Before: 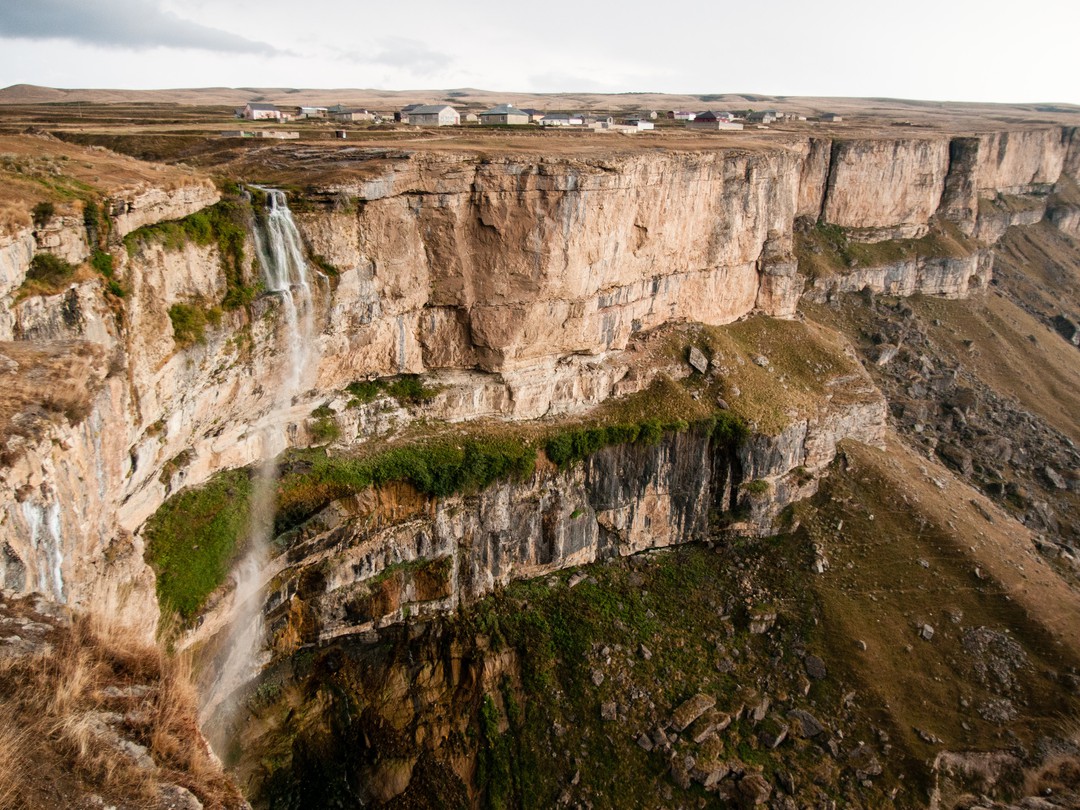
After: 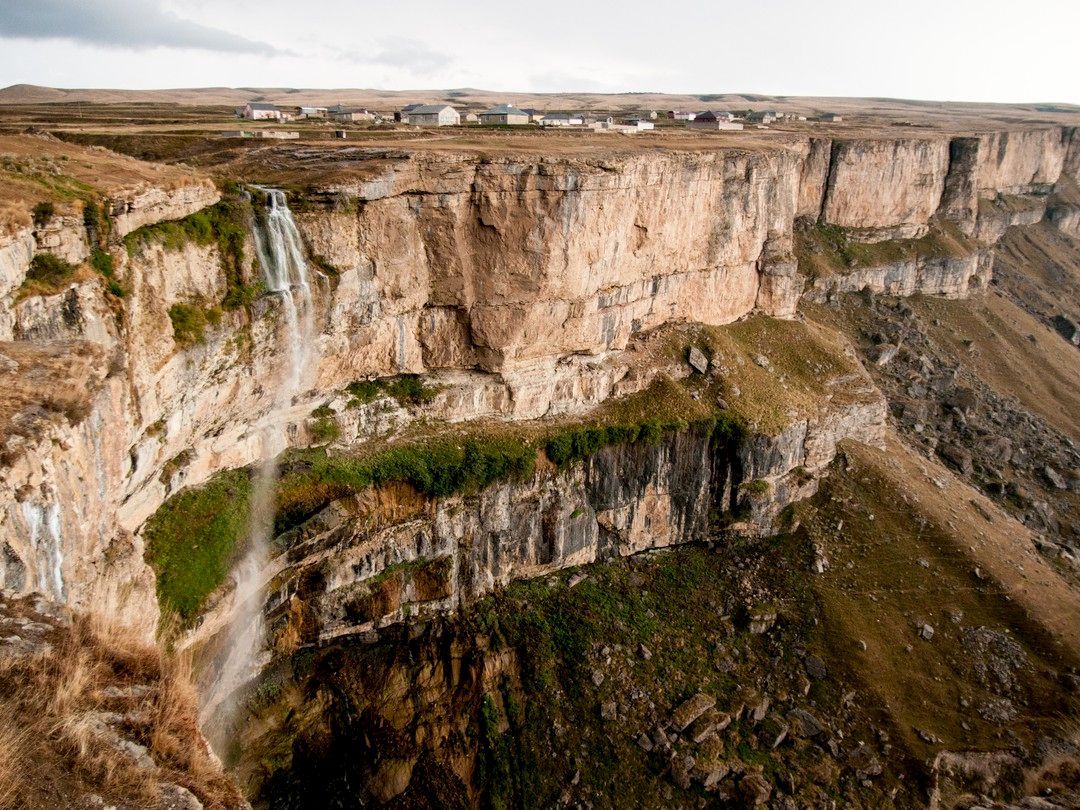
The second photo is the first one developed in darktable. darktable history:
exposure: black level correction 0.005, exposure 0.015 EV, compensate highlight preservation false
